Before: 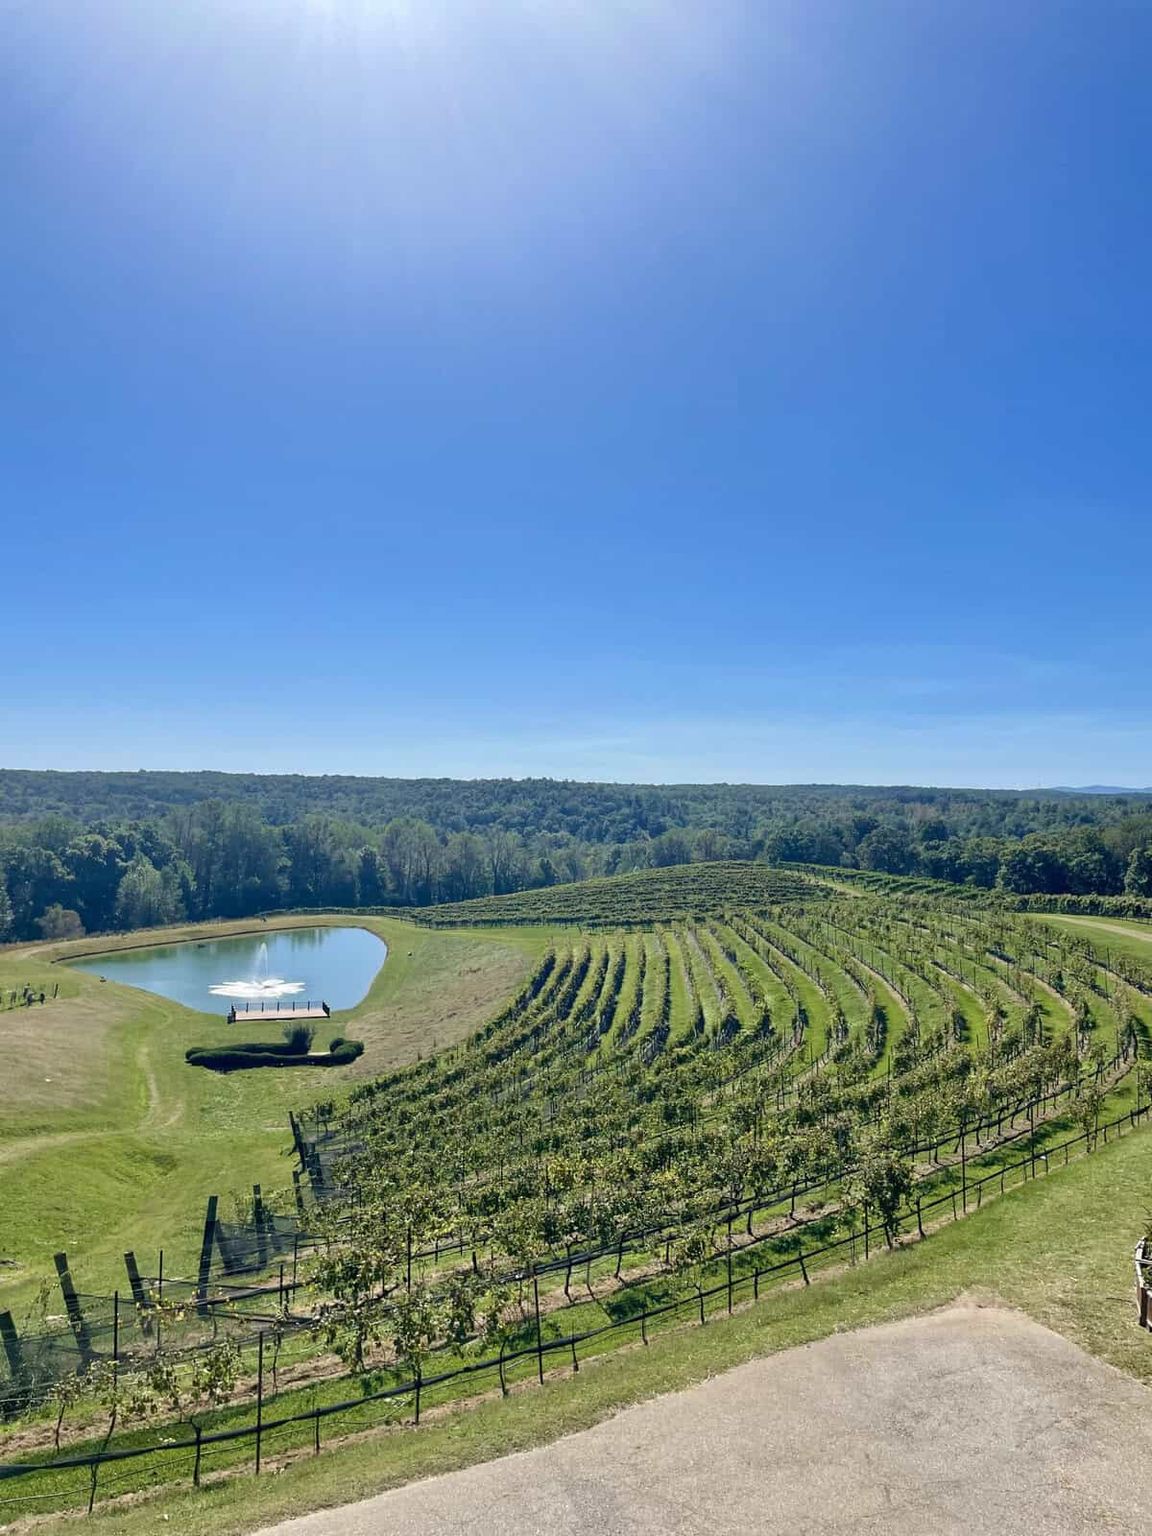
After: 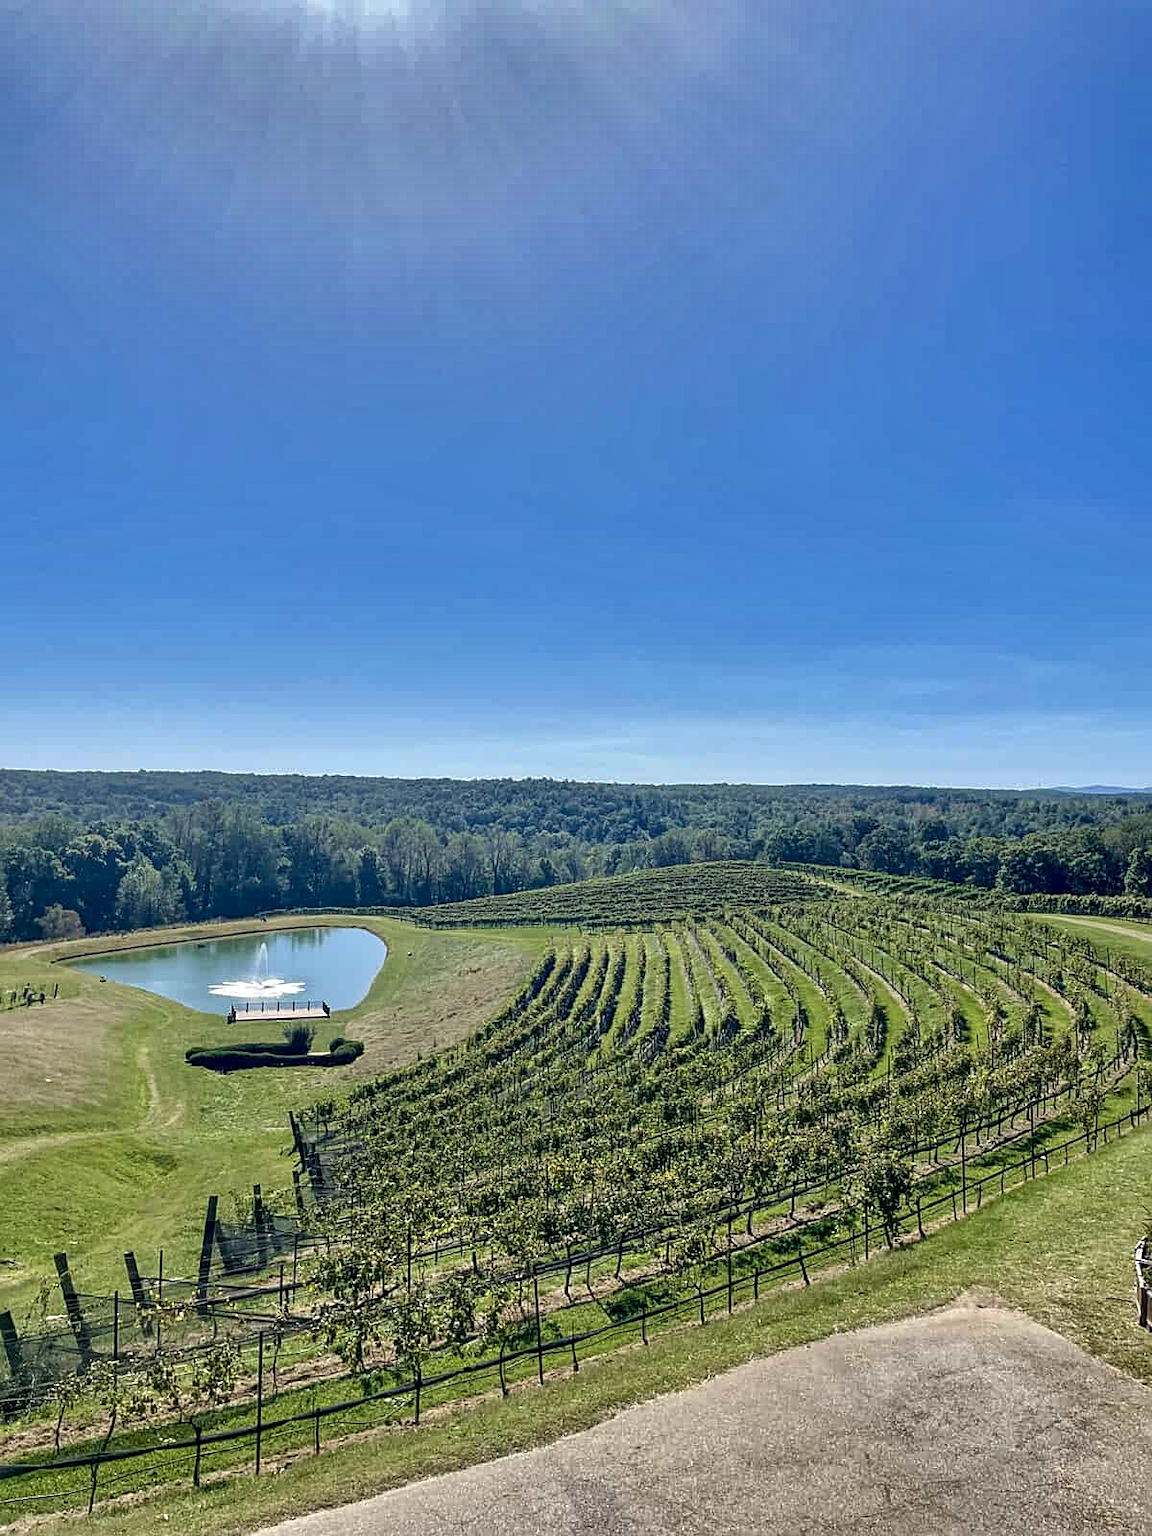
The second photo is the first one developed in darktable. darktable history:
local contrast: detail 130%
sharpen: on, module defaults
shadows and highlights: shadows 24.5, highlights -78.15, soften with gaussian
